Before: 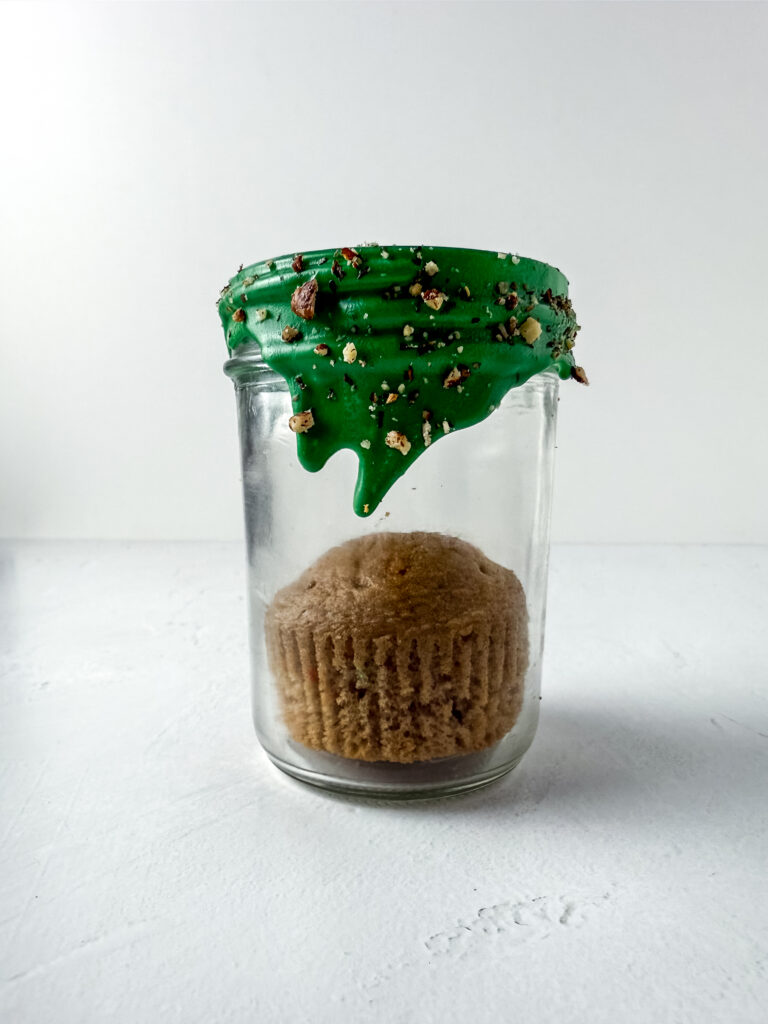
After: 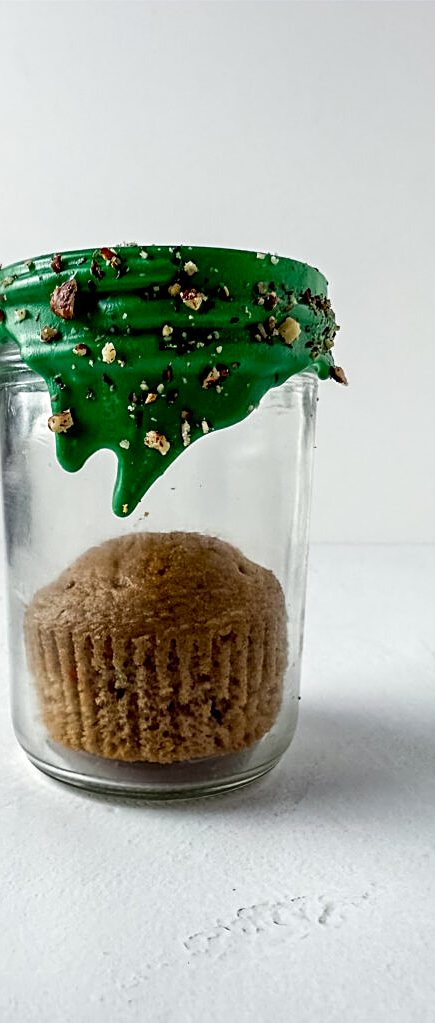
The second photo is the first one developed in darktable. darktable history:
exposure: black level correction 0.004, exposure 0.017 EV, compensate highlight preservation false
crop: left 31.496%, top 0.001%, right 11.765%
sharpen: on, module defaults
